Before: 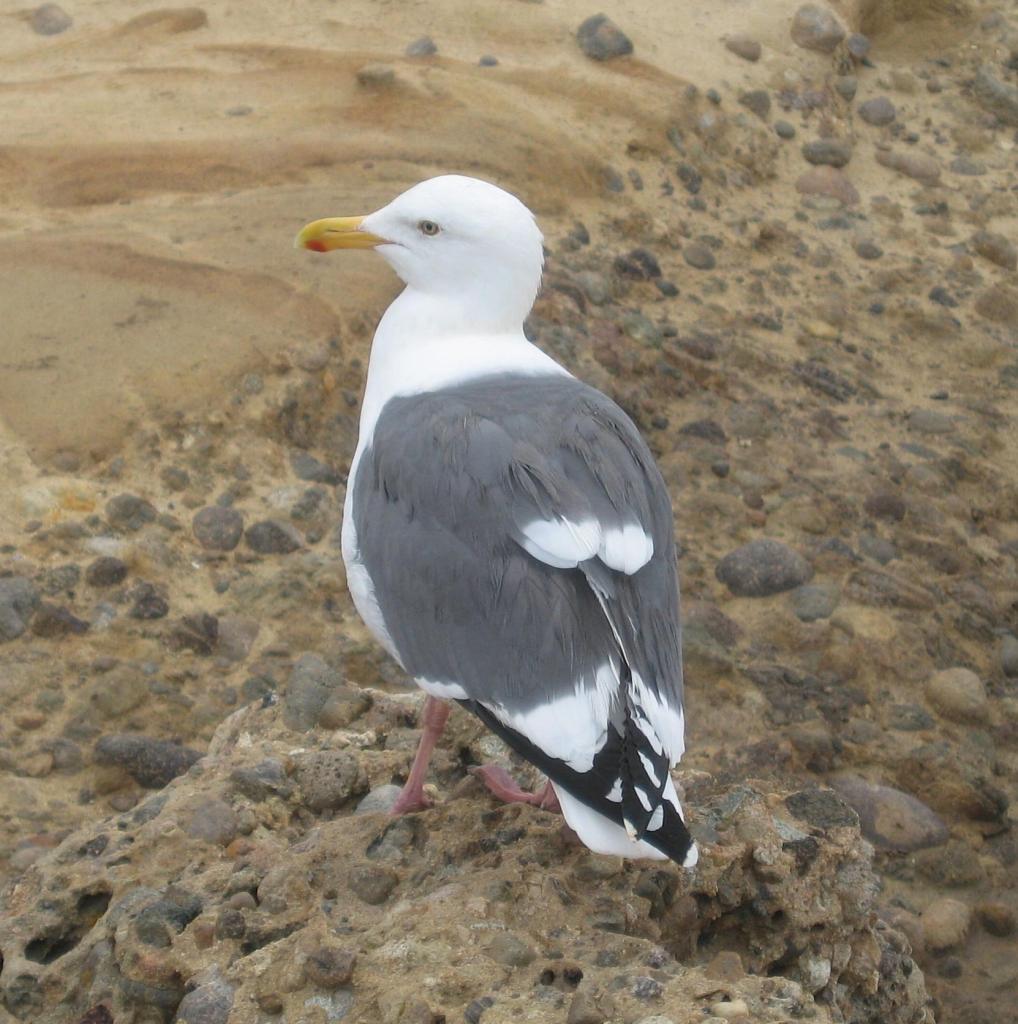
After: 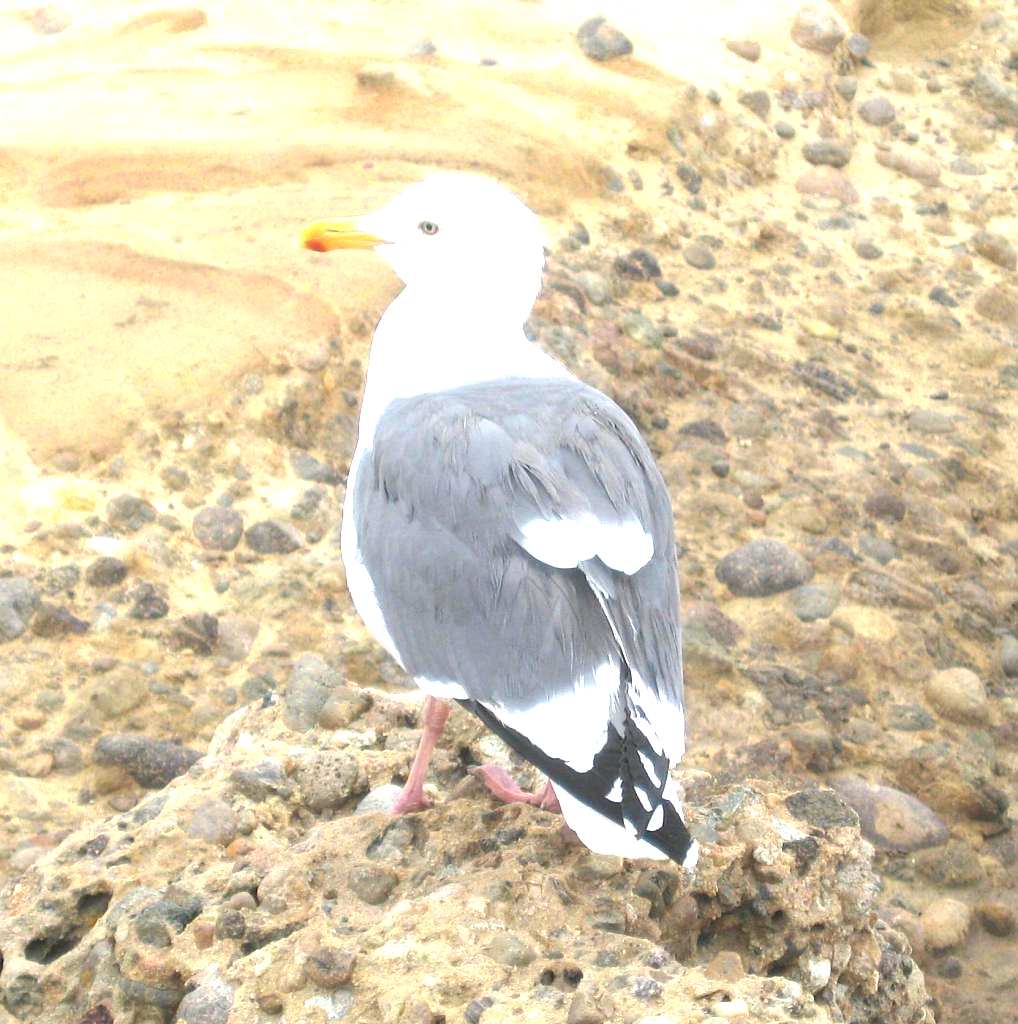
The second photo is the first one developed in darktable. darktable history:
exposure: black level correction 0, exposure 1.678 EV, compensate exposure bias true, compensate highlight preservation false
